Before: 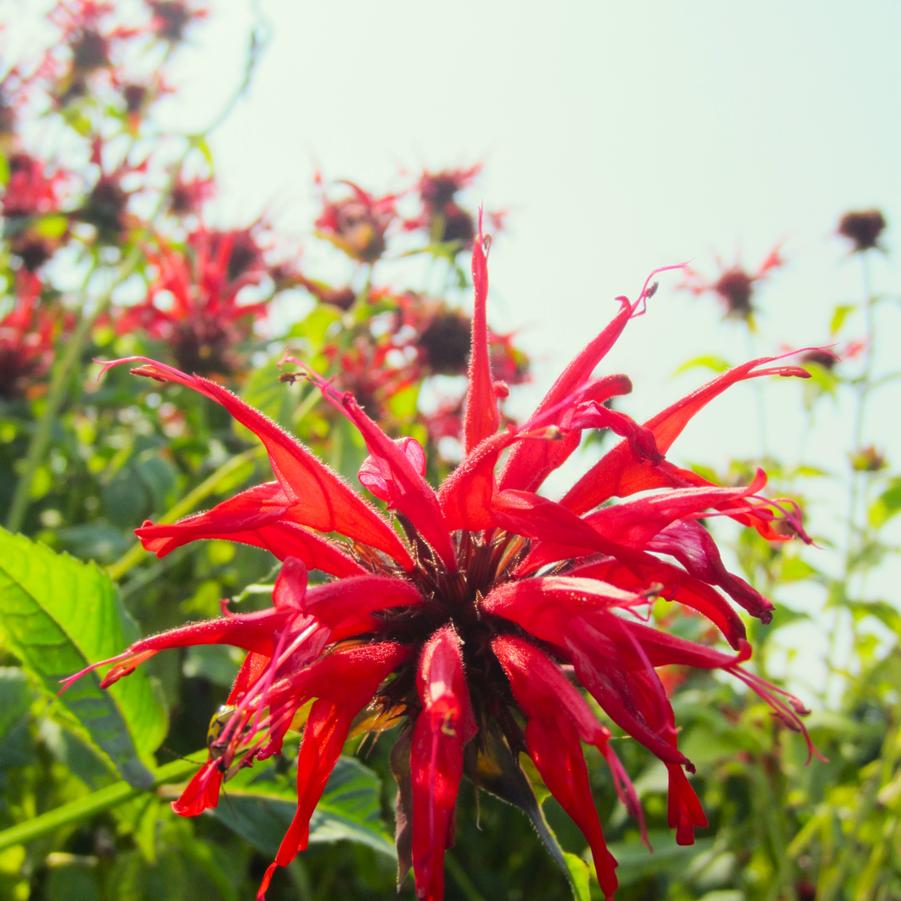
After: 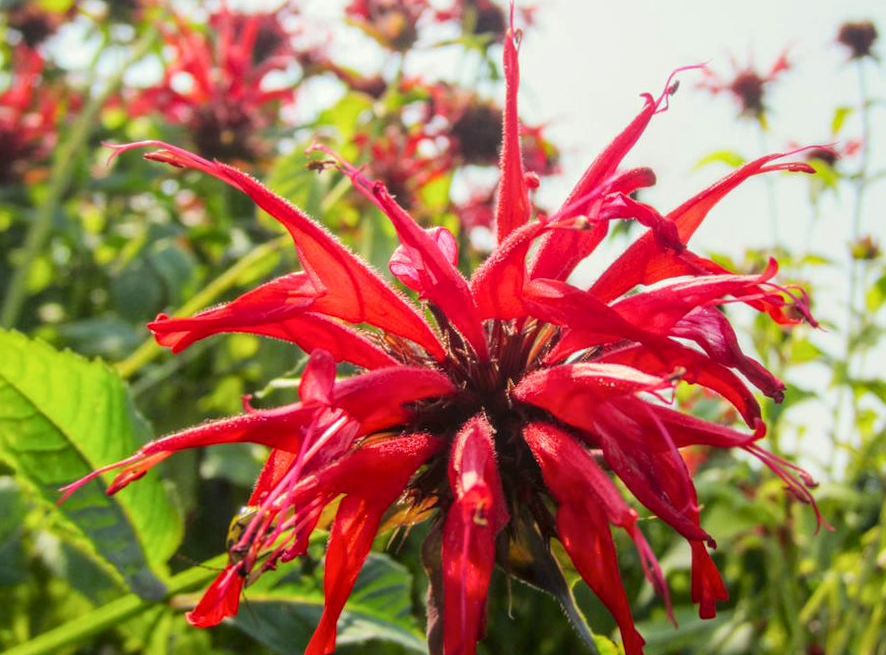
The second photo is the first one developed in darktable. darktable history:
color correction: highlights a* 3.12, highlights b* -1.55, shadows a* -0.101, shadows b* 2.52, saturation 0.98
local contrast: highlights 0%, shadows 0%, detail 133%
rotate and perspective: rotation -0.013°, lens shift (vertical) -0.027, lens shift (horizontal) 0.178, crop left 0.016, crop right 0.989, crop top 0.082, crop bottom 0.918
crop and rotate: top 19.998%
